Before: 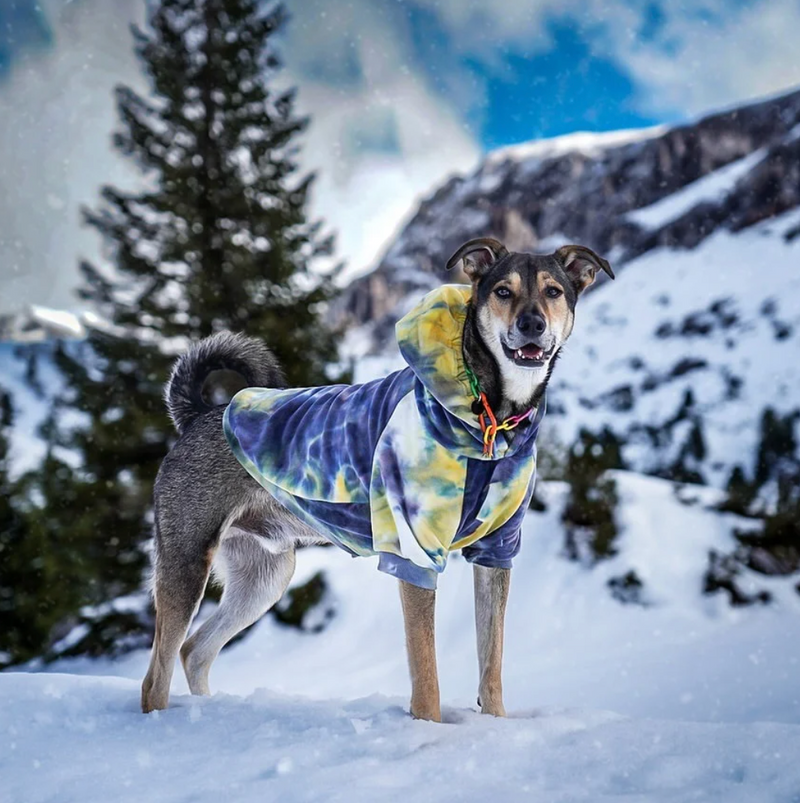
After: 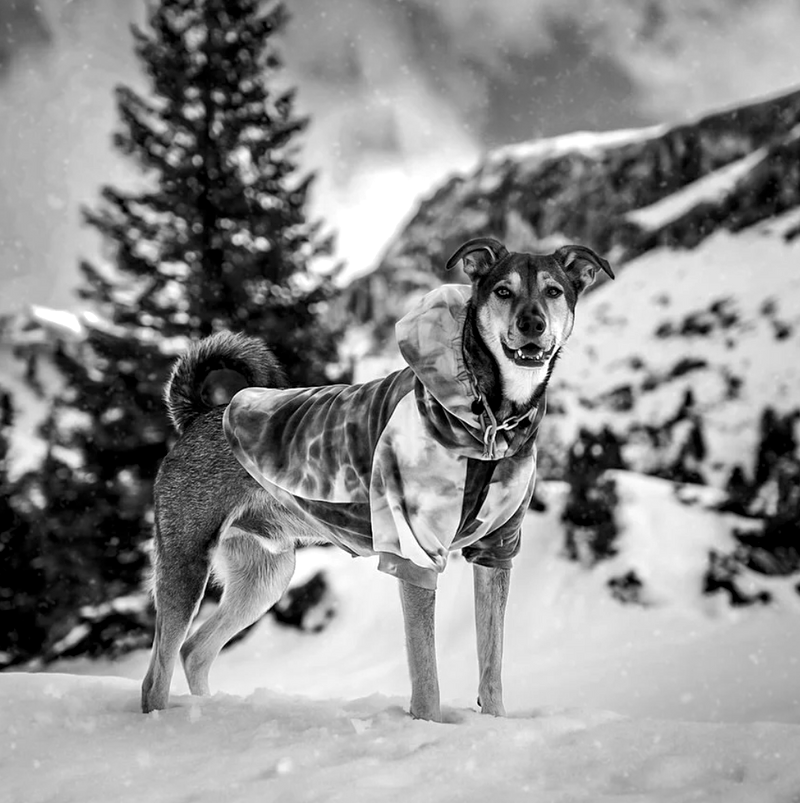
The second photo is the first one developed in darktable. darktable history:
monochrome: size 1
color balance rgb: global offset › luminance -0.51%, perceptual saturation grading › global saturation 27.53%, perceptual saturation grading › highlights -25%, perceptual saturation grading › shadows 25%, perceptual brilliance grading › highlights 6.62%, perceptual brilliance grading › mid-tones 17.07%, perceptual brilliance grading › shadows -5.23%
